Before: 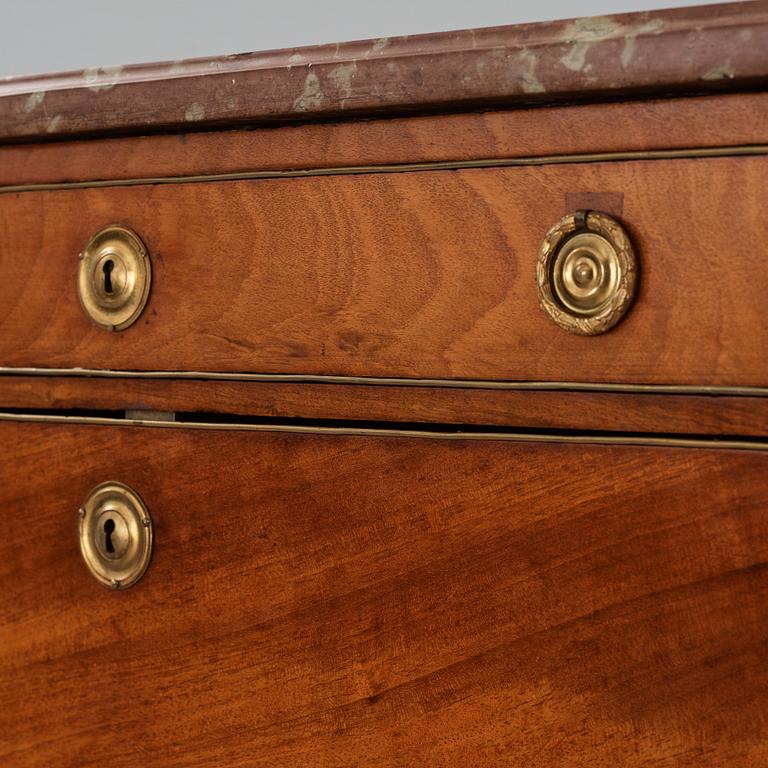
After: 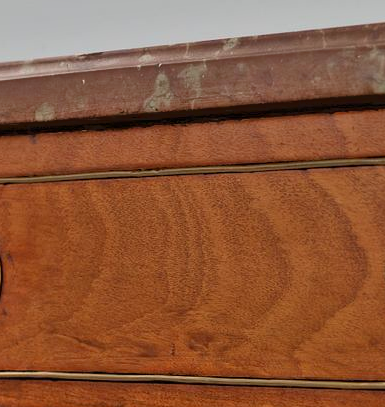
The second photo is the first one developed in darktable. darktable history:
tone equalizer: -7 EV -0.649 EV, -6 EV 0.967 EV, -5 EV -0.438 EV, -4 EV 0.458 EV, -3 EV 0.442 EV, -2 EV 0.138 EV, -1 EV -0.175 EV, +0 EV -0.402 EV
crop: left 19.533%, right 30.269%, bottom 46.906%
